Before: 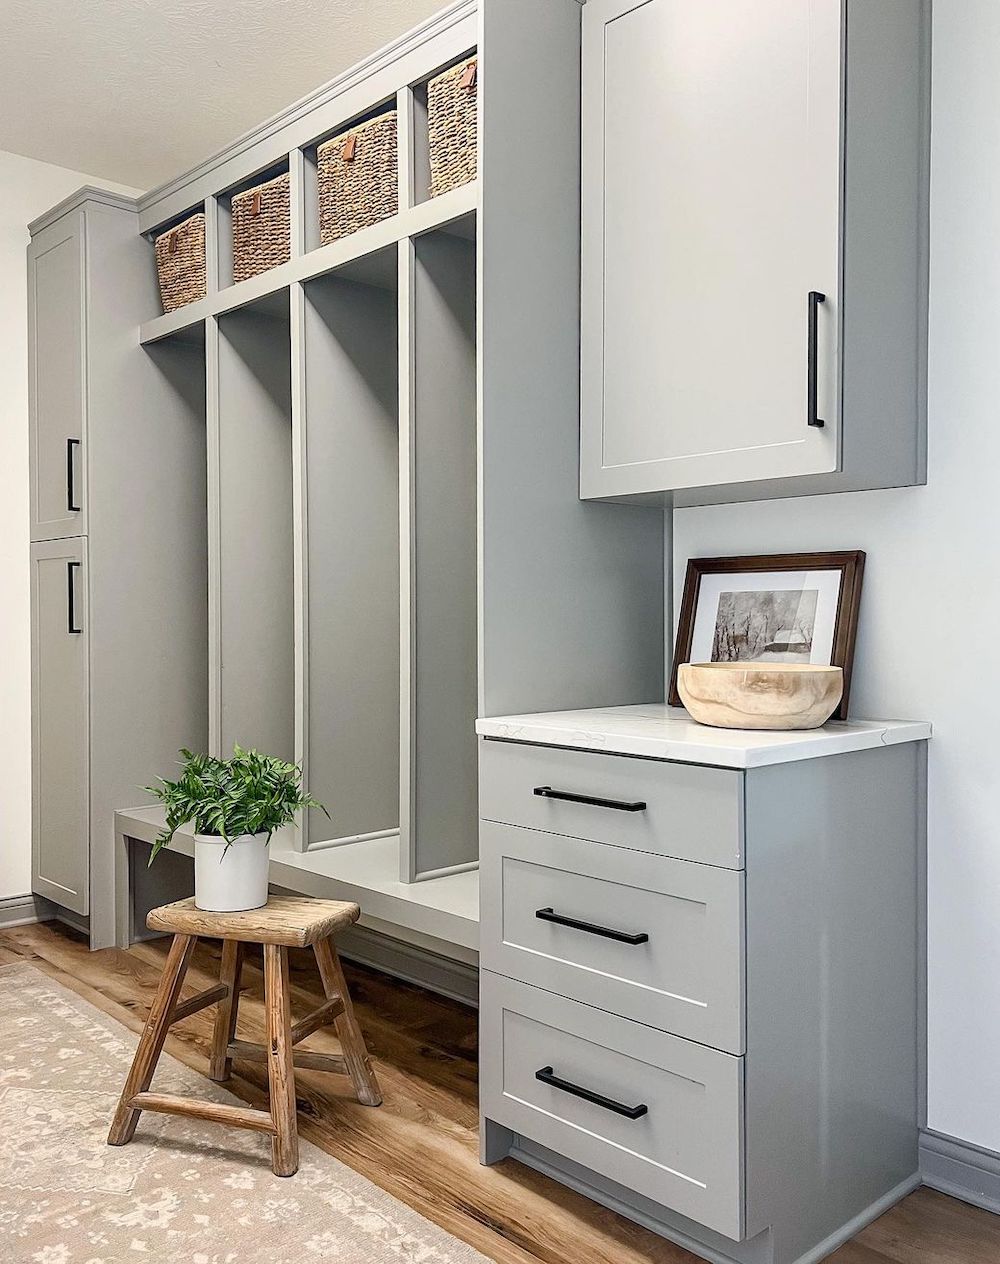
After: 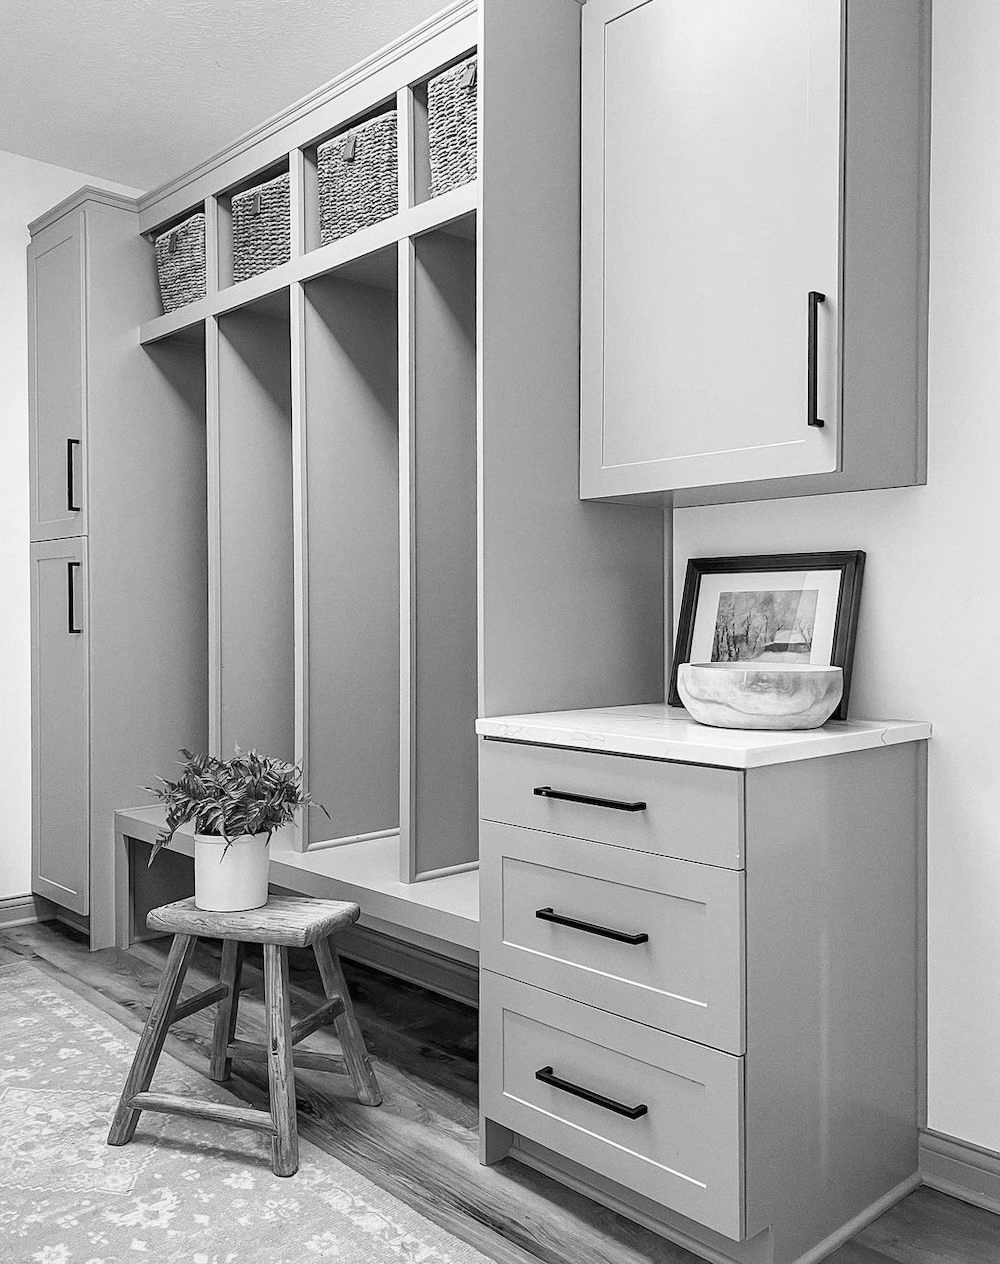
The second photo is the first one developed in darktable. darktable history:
monochrome: on, module defaults
exposure: exposure 0.02 EV, compensate highlight preservation false
grain: coarseness 14.57 ISO, strength 8.8%
